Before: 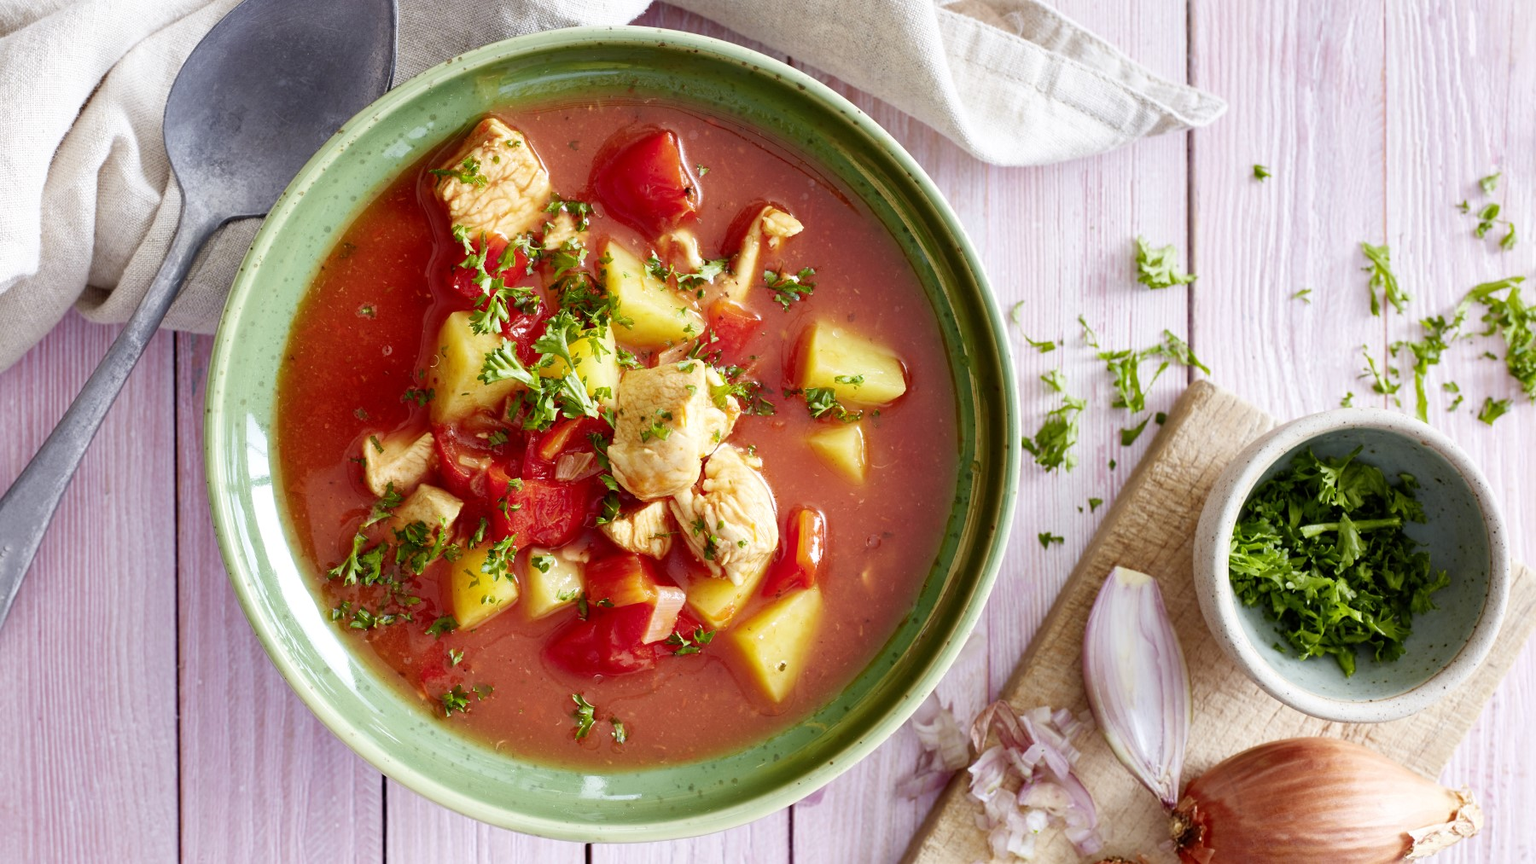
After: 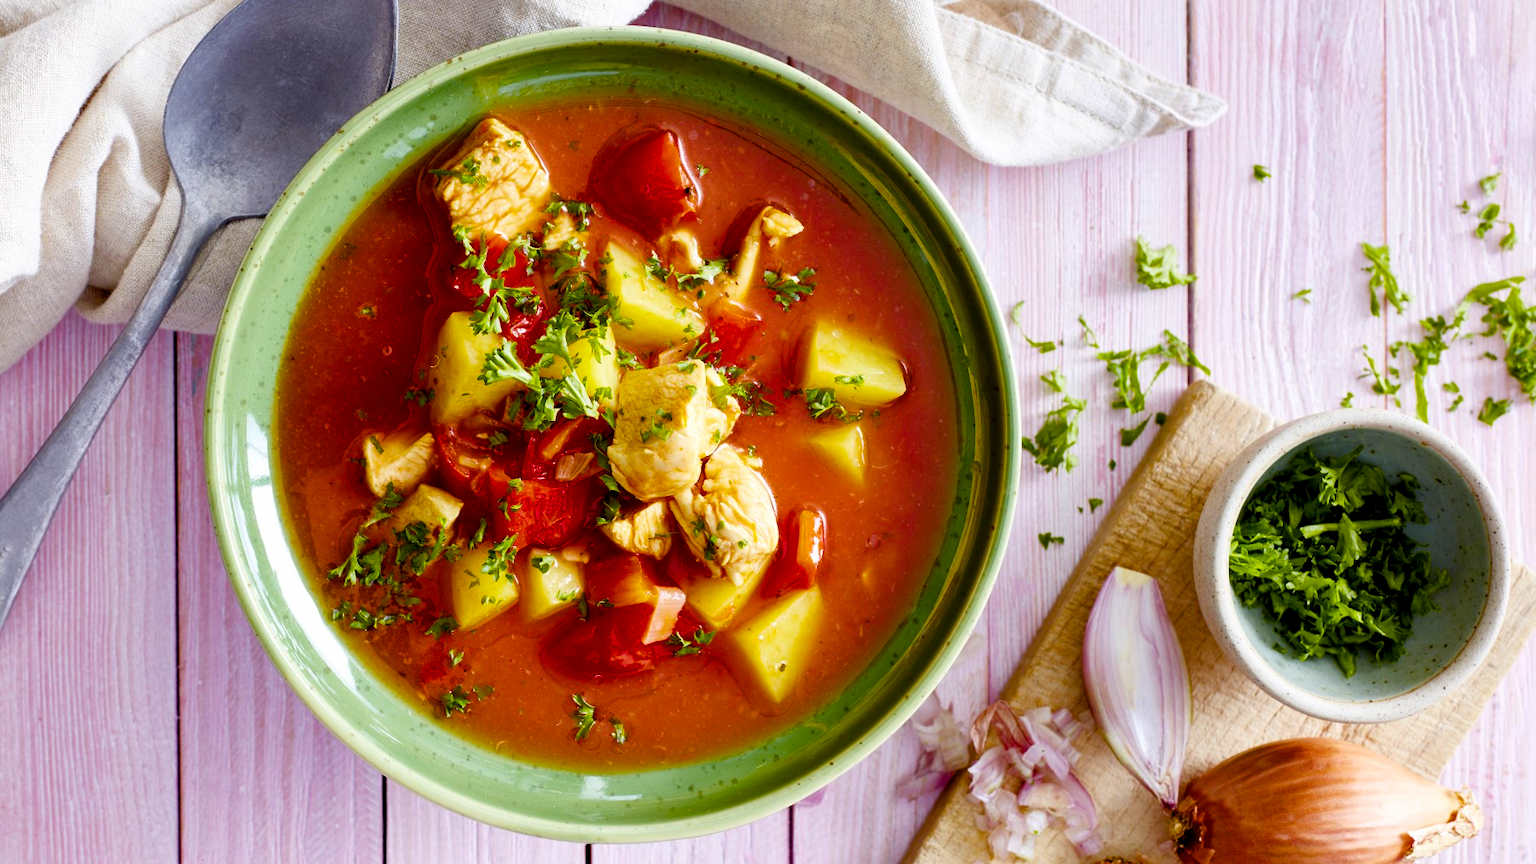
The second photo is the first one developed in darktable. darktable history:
color balance rgb: global offset › luminance -0.514%, perceptual saturation grading › global saturation 36.221%, perceptual saturation grading › shadows 34.951%, global vibrance 15.145%
